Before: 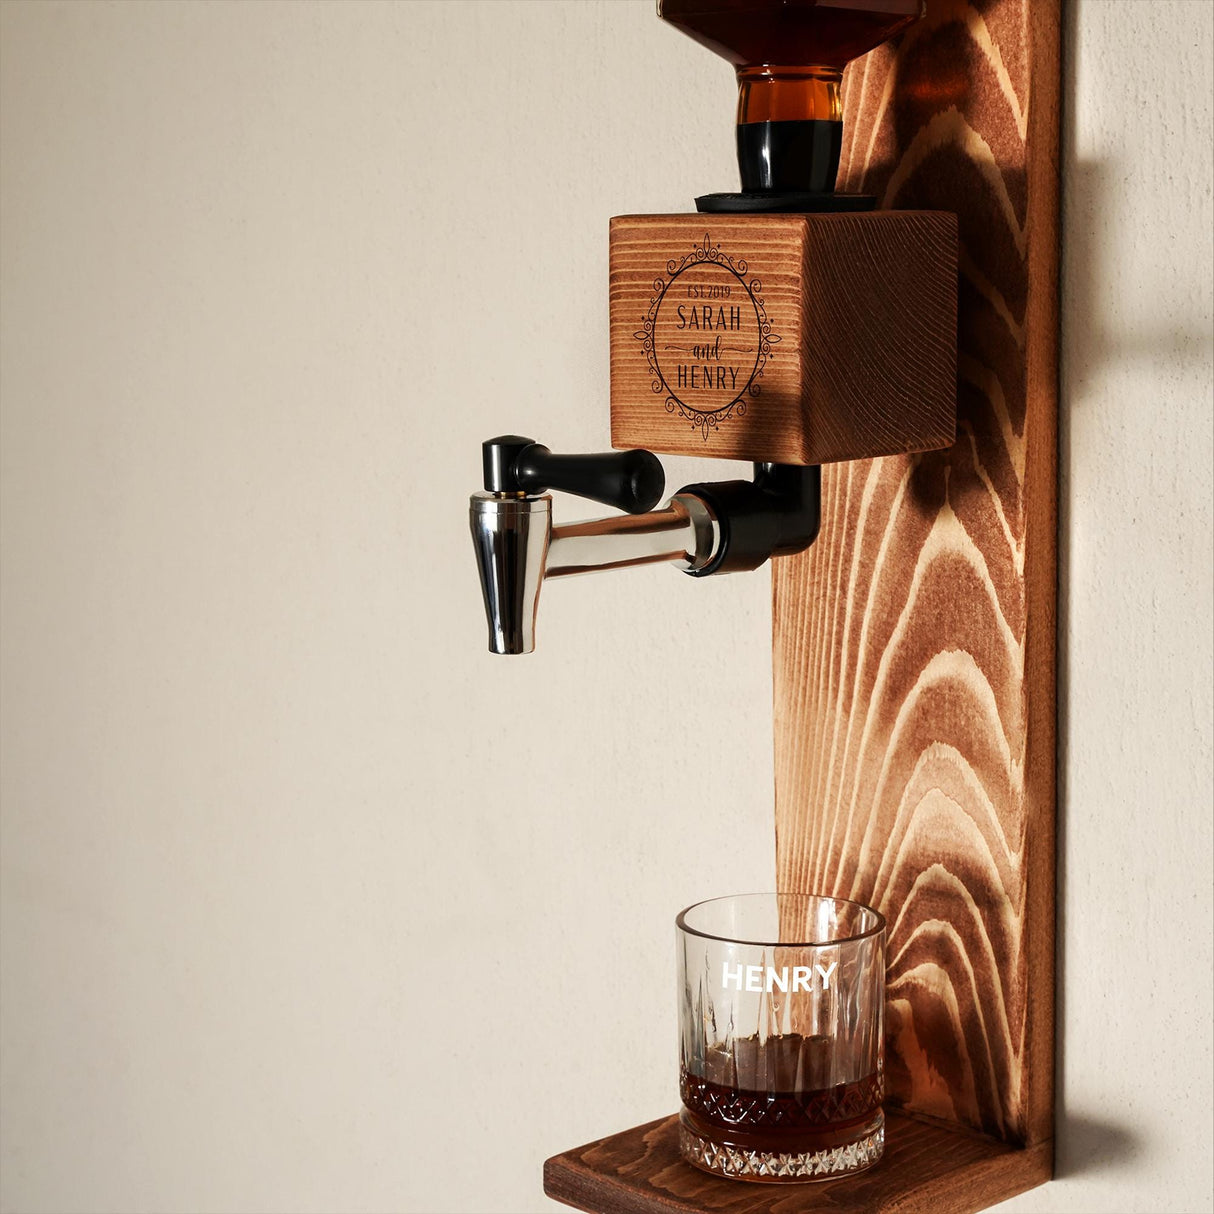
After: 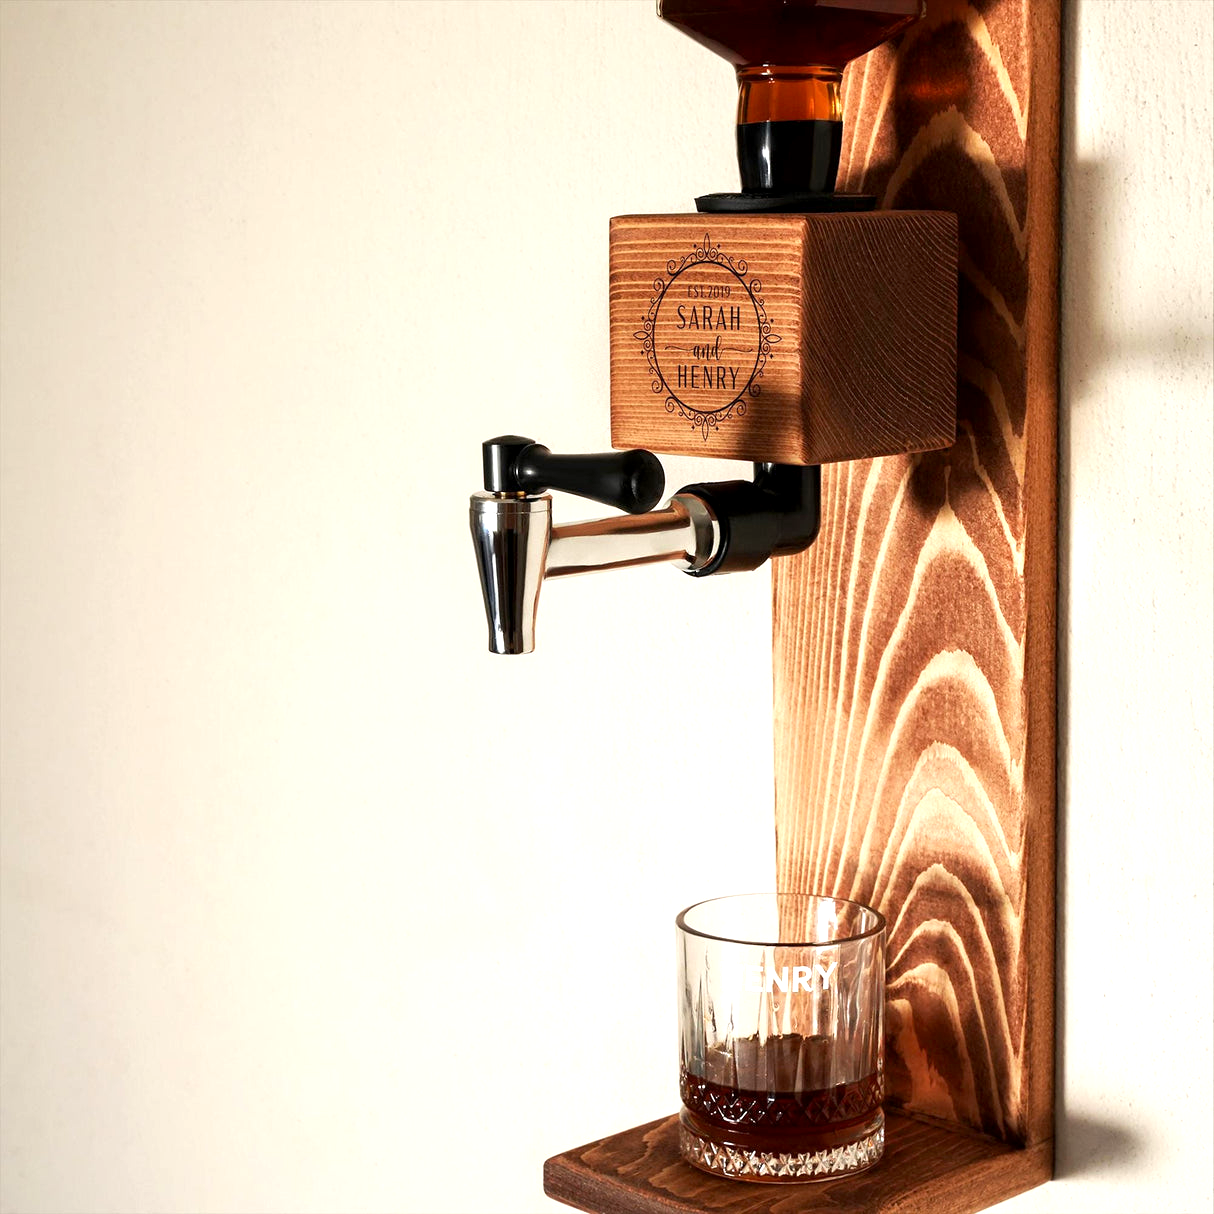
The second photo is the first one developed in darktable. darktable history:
exposure: black level correction 0.001, exposure 0.674 EV, compensate exposure bias true, compensate highlight preservation false
